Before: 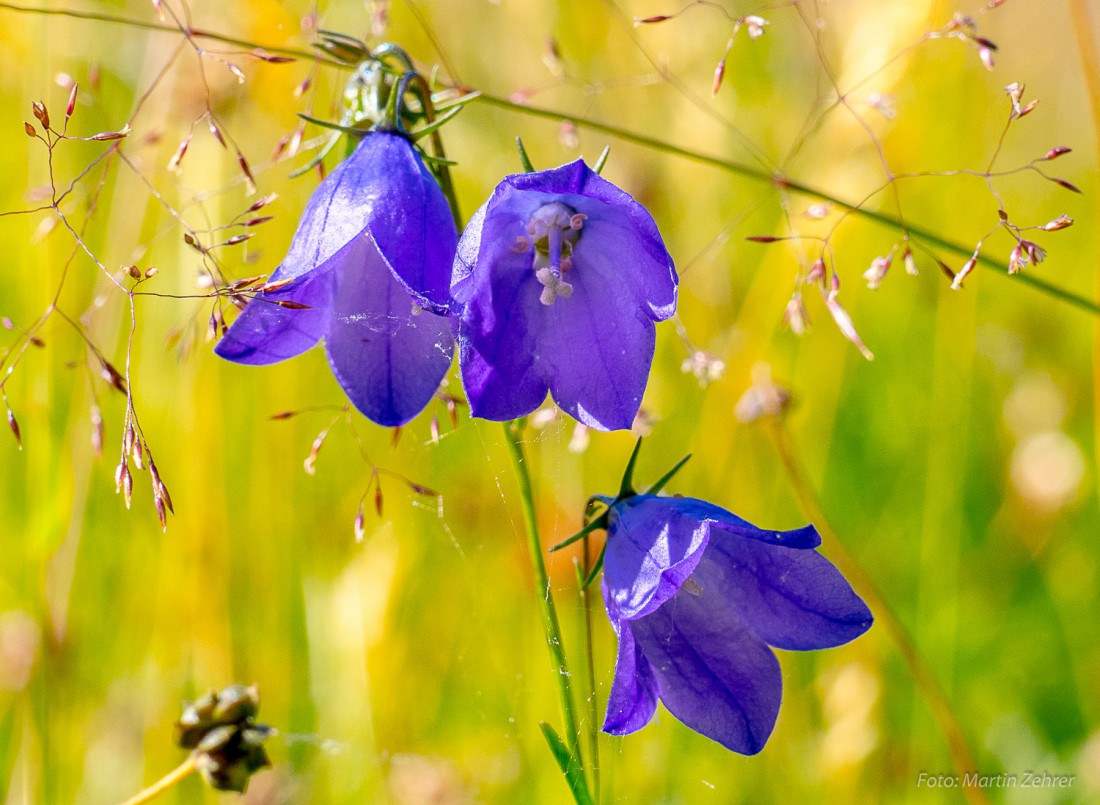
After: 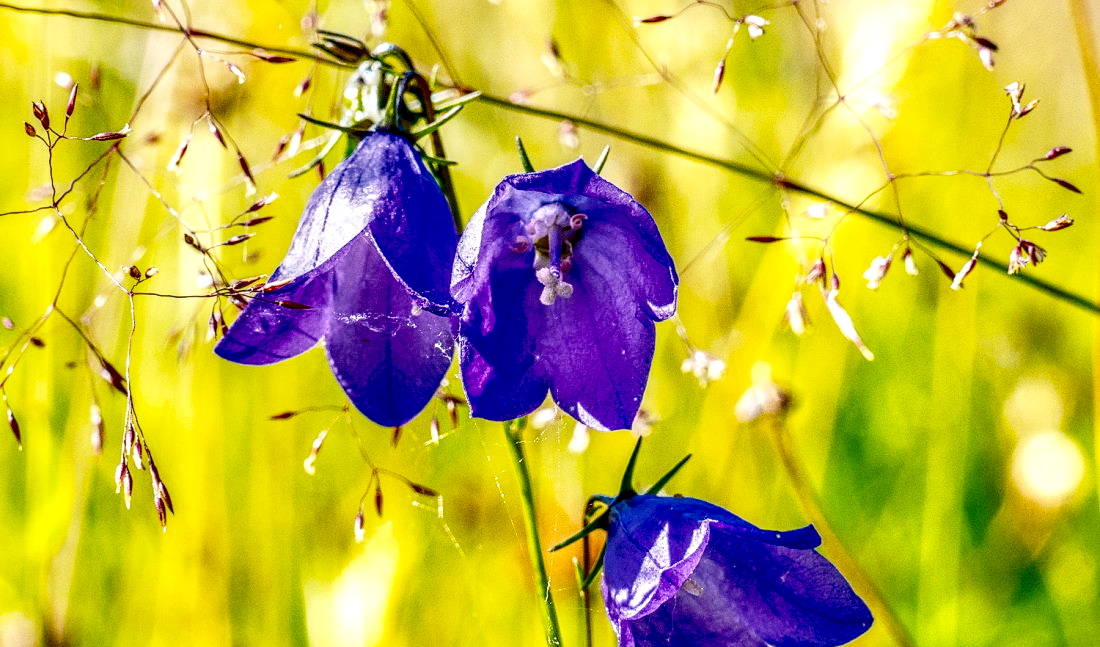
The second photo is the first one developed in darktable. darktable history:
shadows and highlights: radius 263.2, soften with gaussian
local contrast: highlights 16%, detail 188%
crop: bottom 19.56%
base curve: curves: ch0 [(0, 0) (0.028, 0.03) (0.121, 0.232) (0.46, 0.748) (0.859, 0.968) (1, 1)], preserve colors none
